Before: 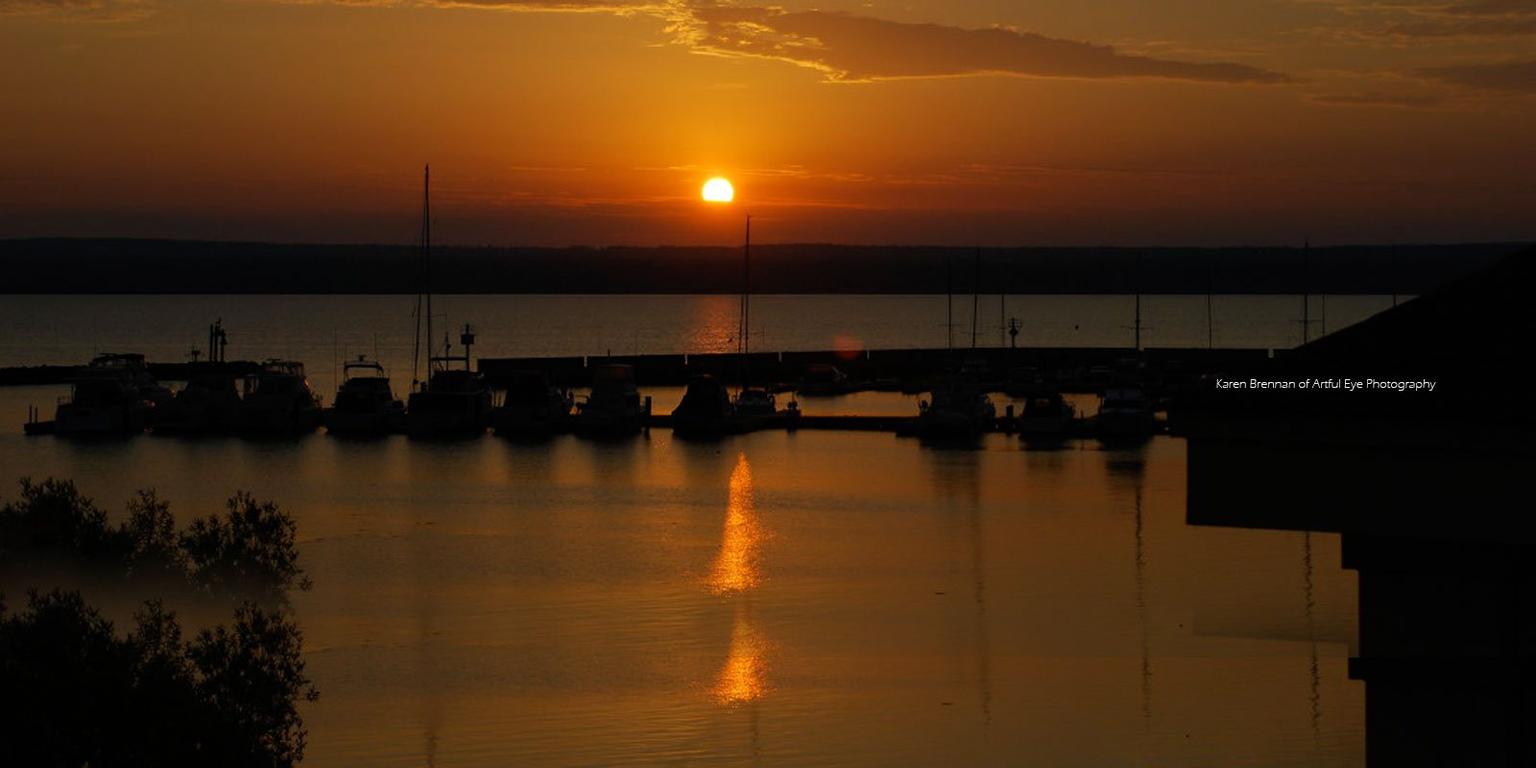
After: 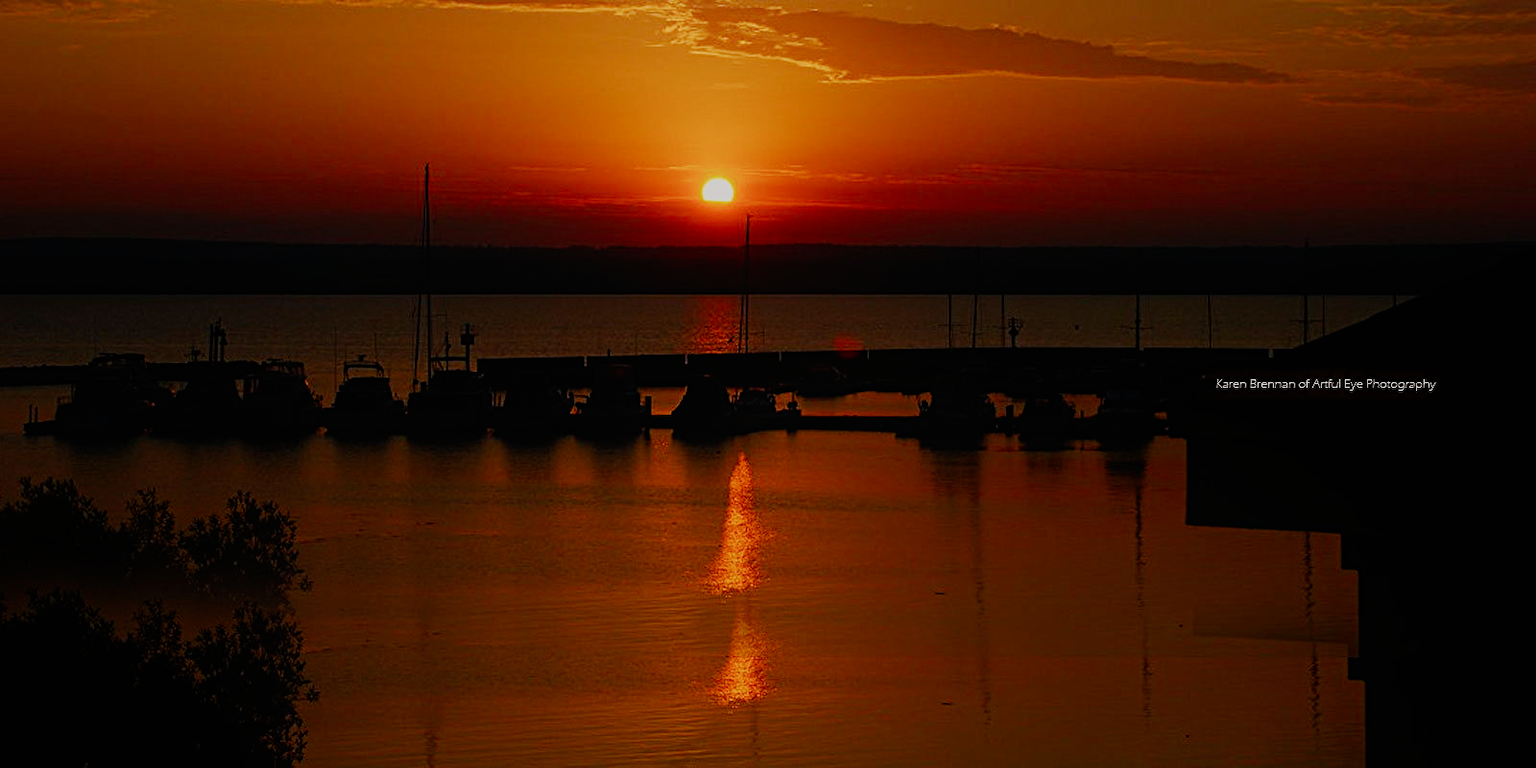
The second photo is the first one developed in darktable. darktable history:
sigmoid "smooth": skew -0.2, preserve hue 0%, red attenuation 0.1, red rotation 0.035, green attenuation 0.1, green rotation -0.017, blue attenuation 0.15, blue rotation -0.052, base primaries Rec2020
contrast equalizer "soft": y [[0.439, 0.44, 0.442, 0.457, 0.493, 0.498], [0.5 ×6], [0.5 ×6], [0 ×6], [0 ×6]]
color balance rgb "basic colorfulness: standard": perceptual saturation grading › global saturation 20%, perceptual saturation grading › highlights -25%, perceptual saturation grading › shadows 25%
color balance rgb "medium contrast": perceptual brilliance grading › highlights 20%, perceptual brilliance grading › mid-tones 10%, perceptual brilliance grading › shadows -20%
diffuse or sharpen "sharpen demosaicing: AA filter": edge sensitivity 1, 1st order anisotropy 100%, 2nd order anisotropy 100%, 3rd order anisotropy 100%, 4th order anisotropy 100%, 1st order speed -25%, 2nd order speed -25%, 3rd order speed -25%, 4th order speed -25%
diffuse or sharpen "diffusion": radius span 77, 1st order speed 50%, 2nd order speed 50%, 3rd order speed 50%, 4th order speed 50% | blend: blend mode normal, opacity 25%; mask: uniform (no mask)
haze removal: strength -0.1, adaptive false
rgb primaries "nice": tint hue -2.48°, red hue -0.024, green purity 1.08, blue hue -0.112, blue purity 1.17
exposure "magic lantern defaults": compensate highlight preservation false
